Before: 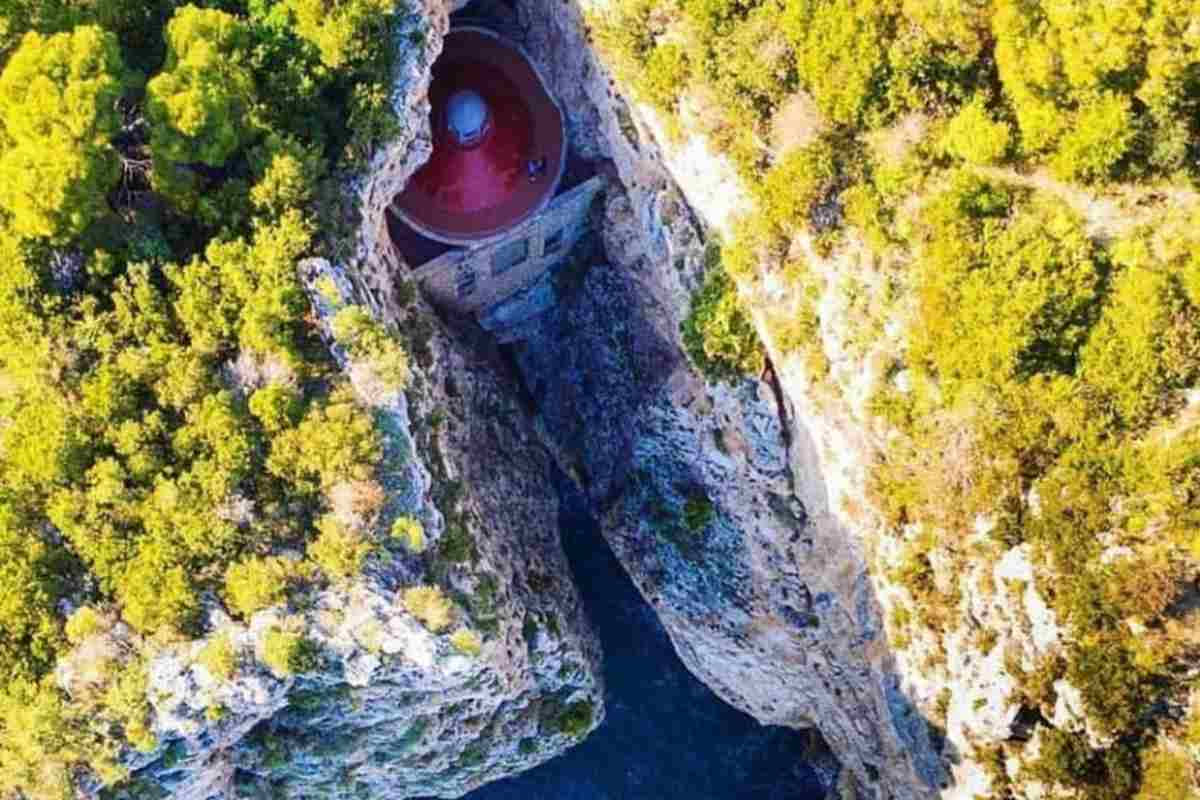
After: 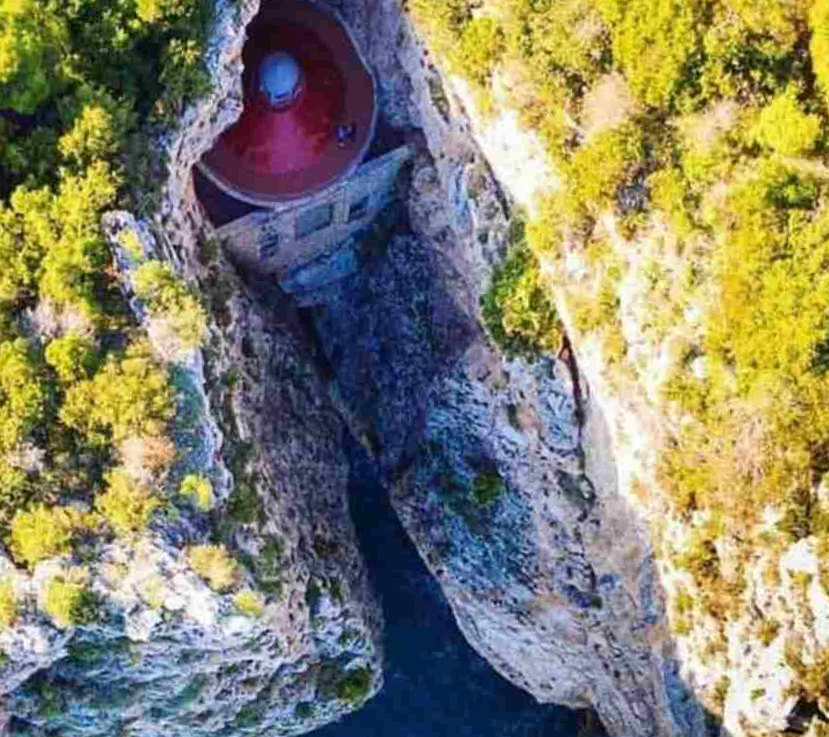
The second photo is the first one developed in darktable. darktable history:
crop and rotate: angle -3.27°, left 14.277%, top 0.028%, right 10.766%, bottom 0.028%
